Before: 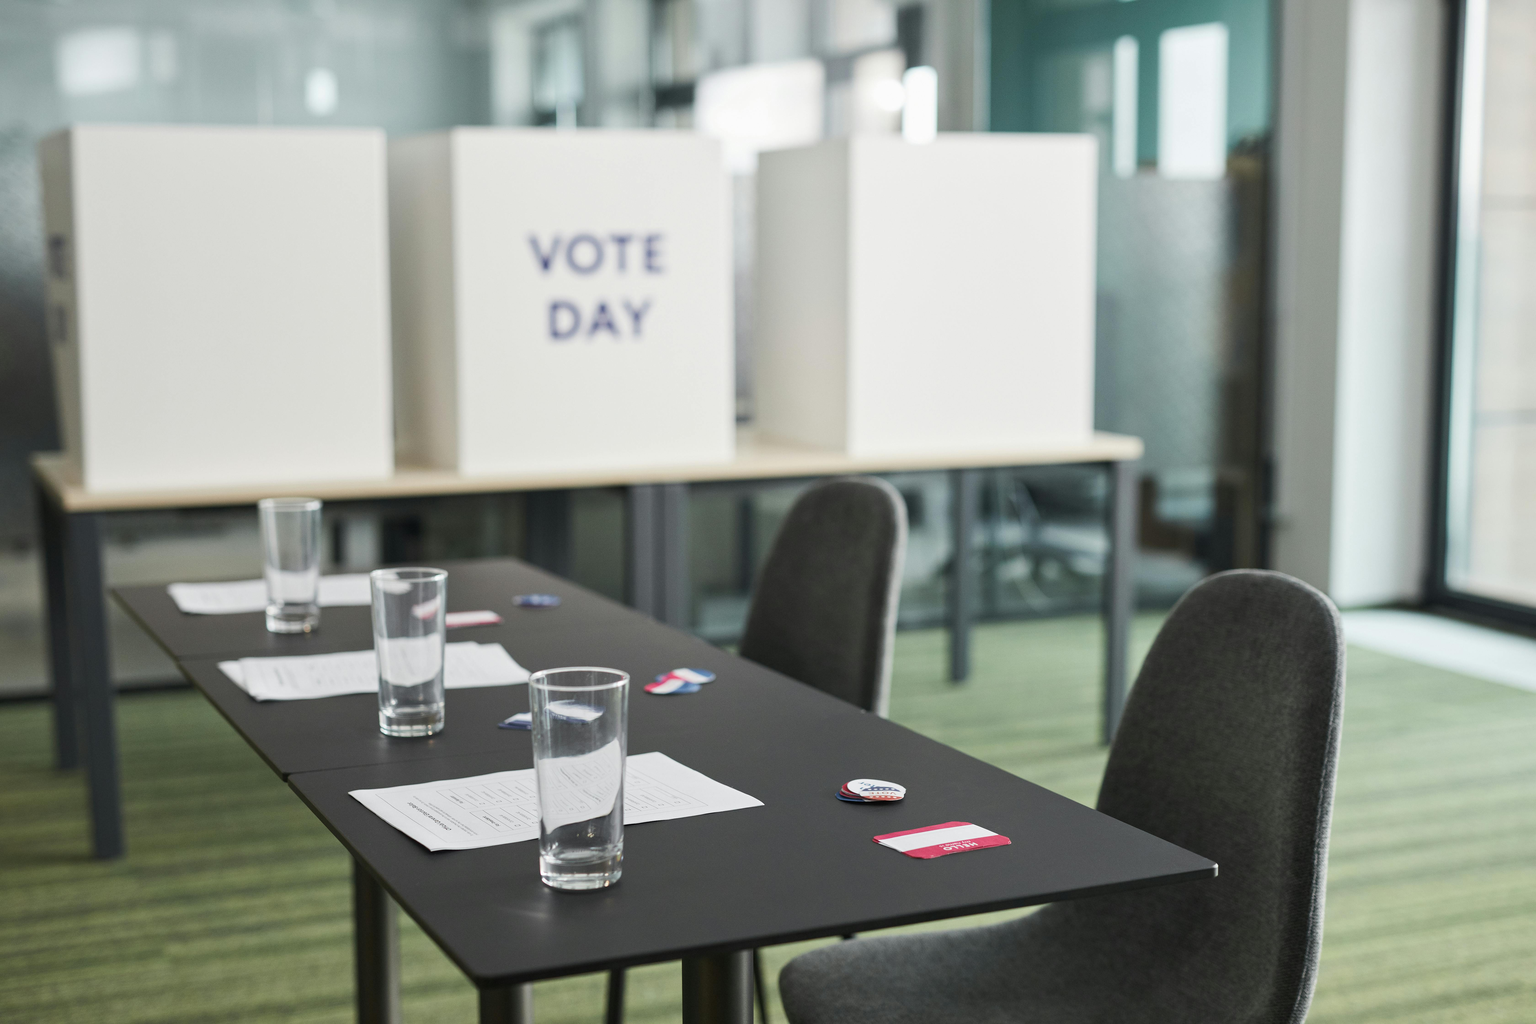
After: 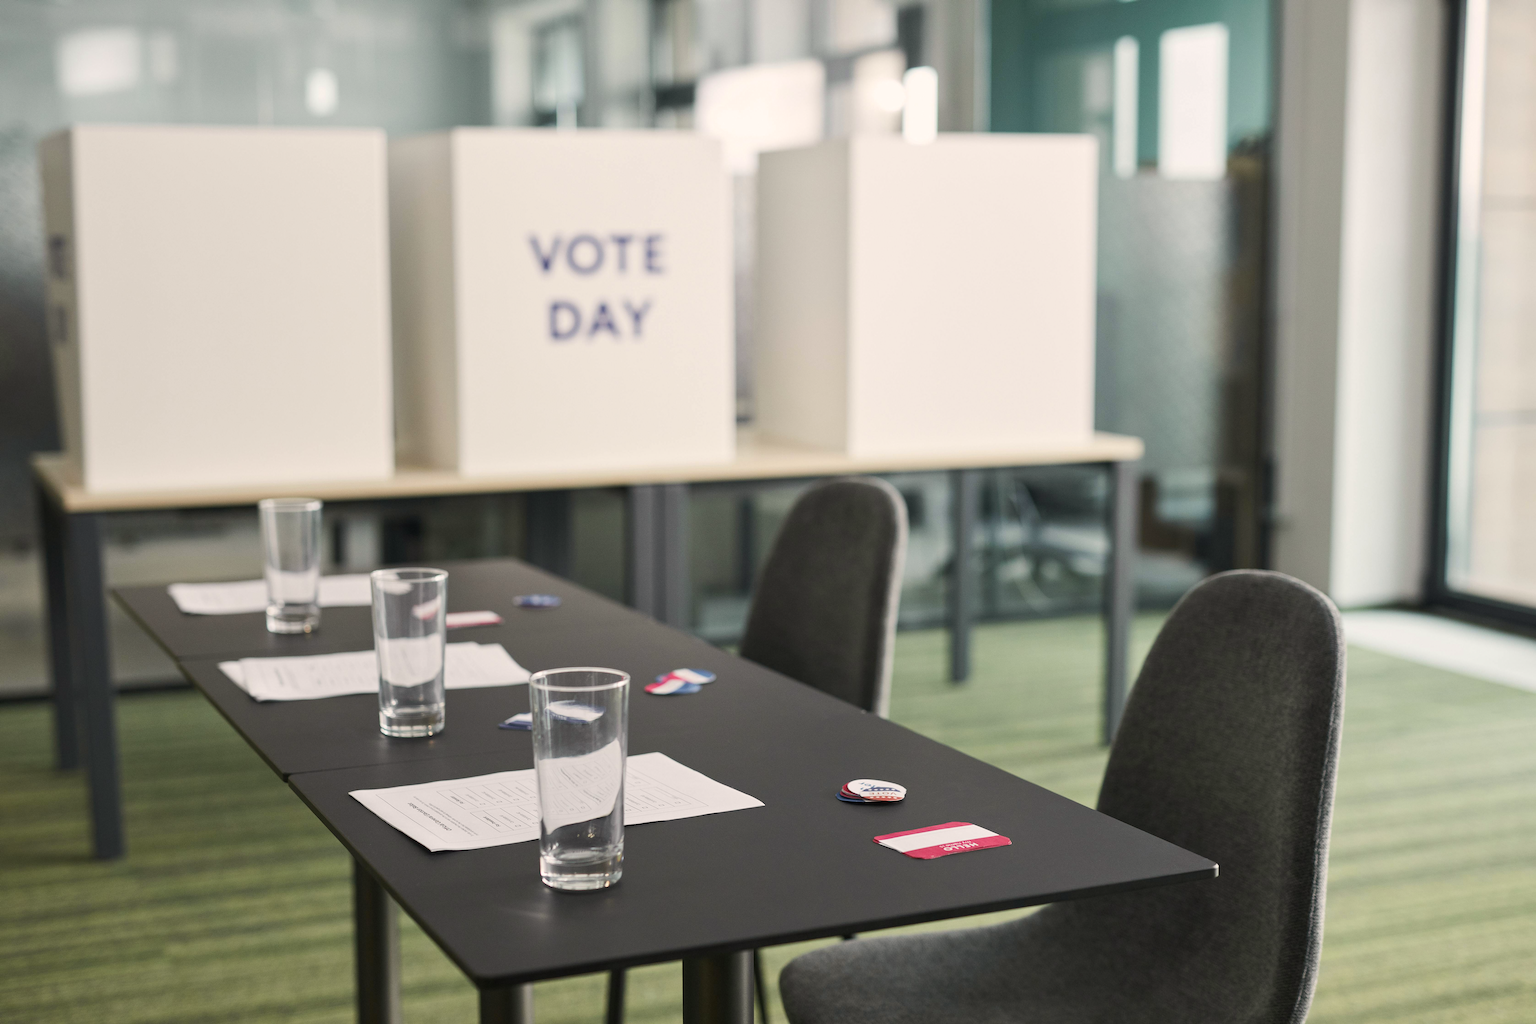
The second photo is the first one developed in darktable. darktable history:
color correction: highlights a* 3.79, highlights b* 5.14
